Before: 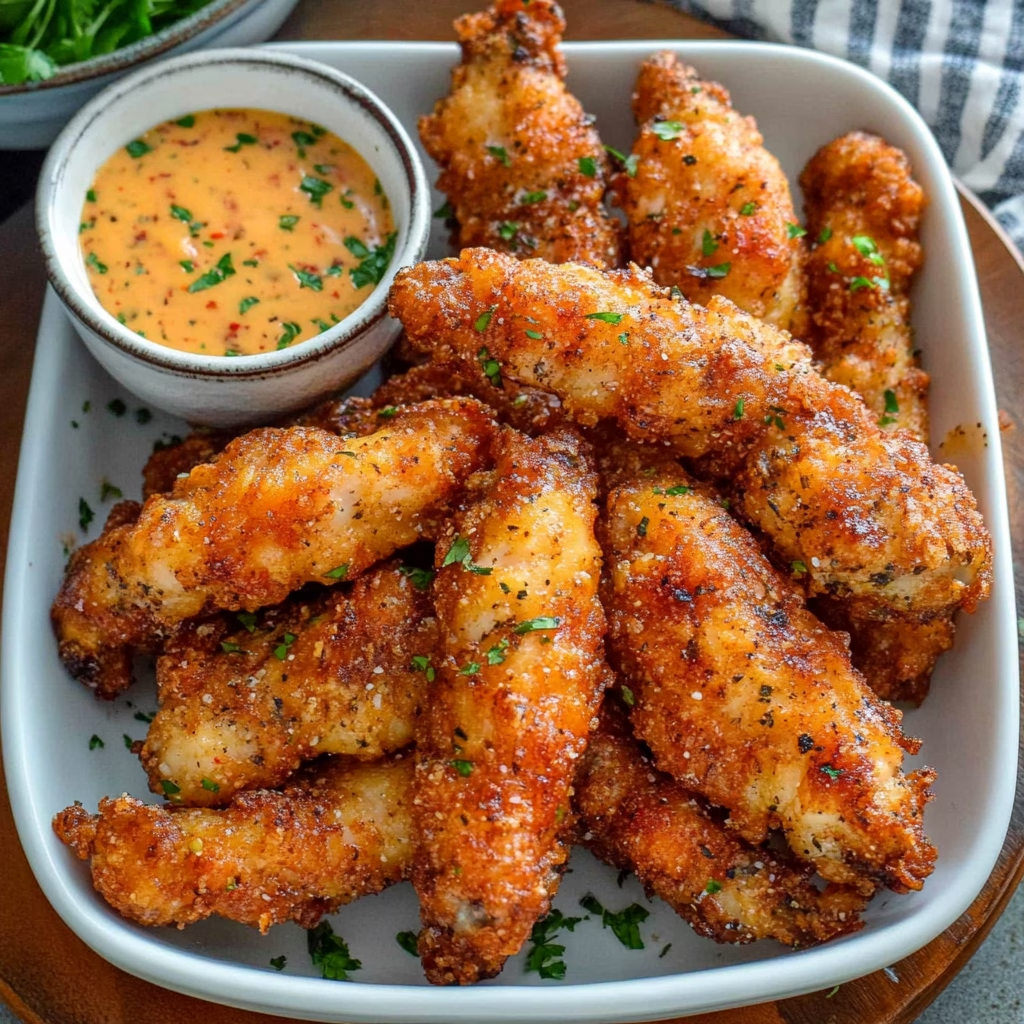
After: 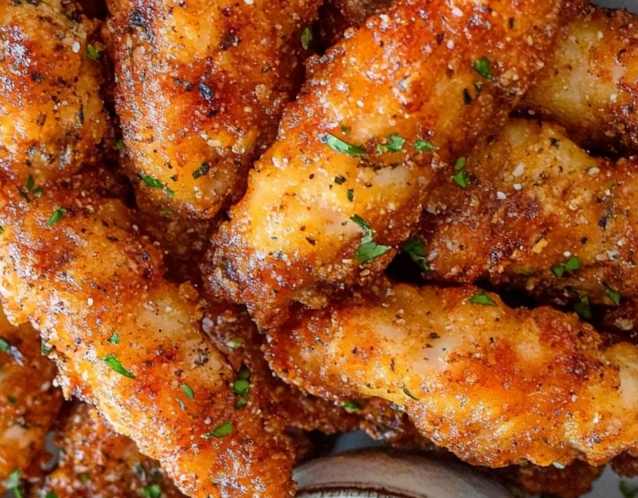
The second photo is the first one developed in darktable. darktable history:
crop and rotate: angle 146.86°, left 9.147%, top 15.586%, right 4.589%, bottom 17.081%
